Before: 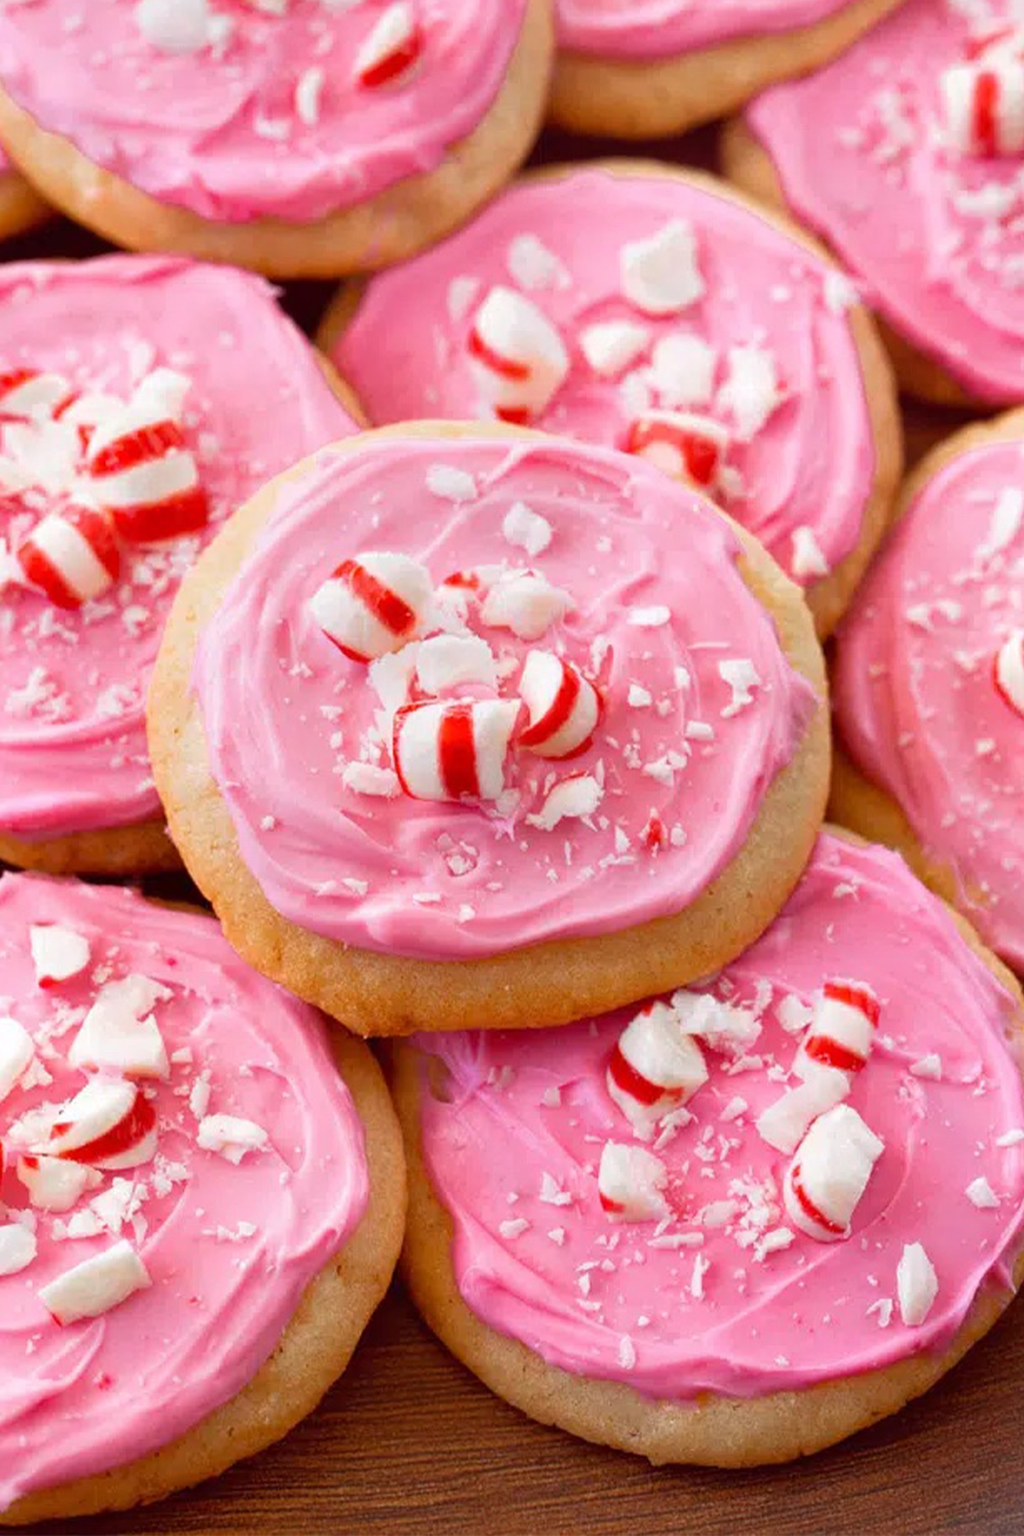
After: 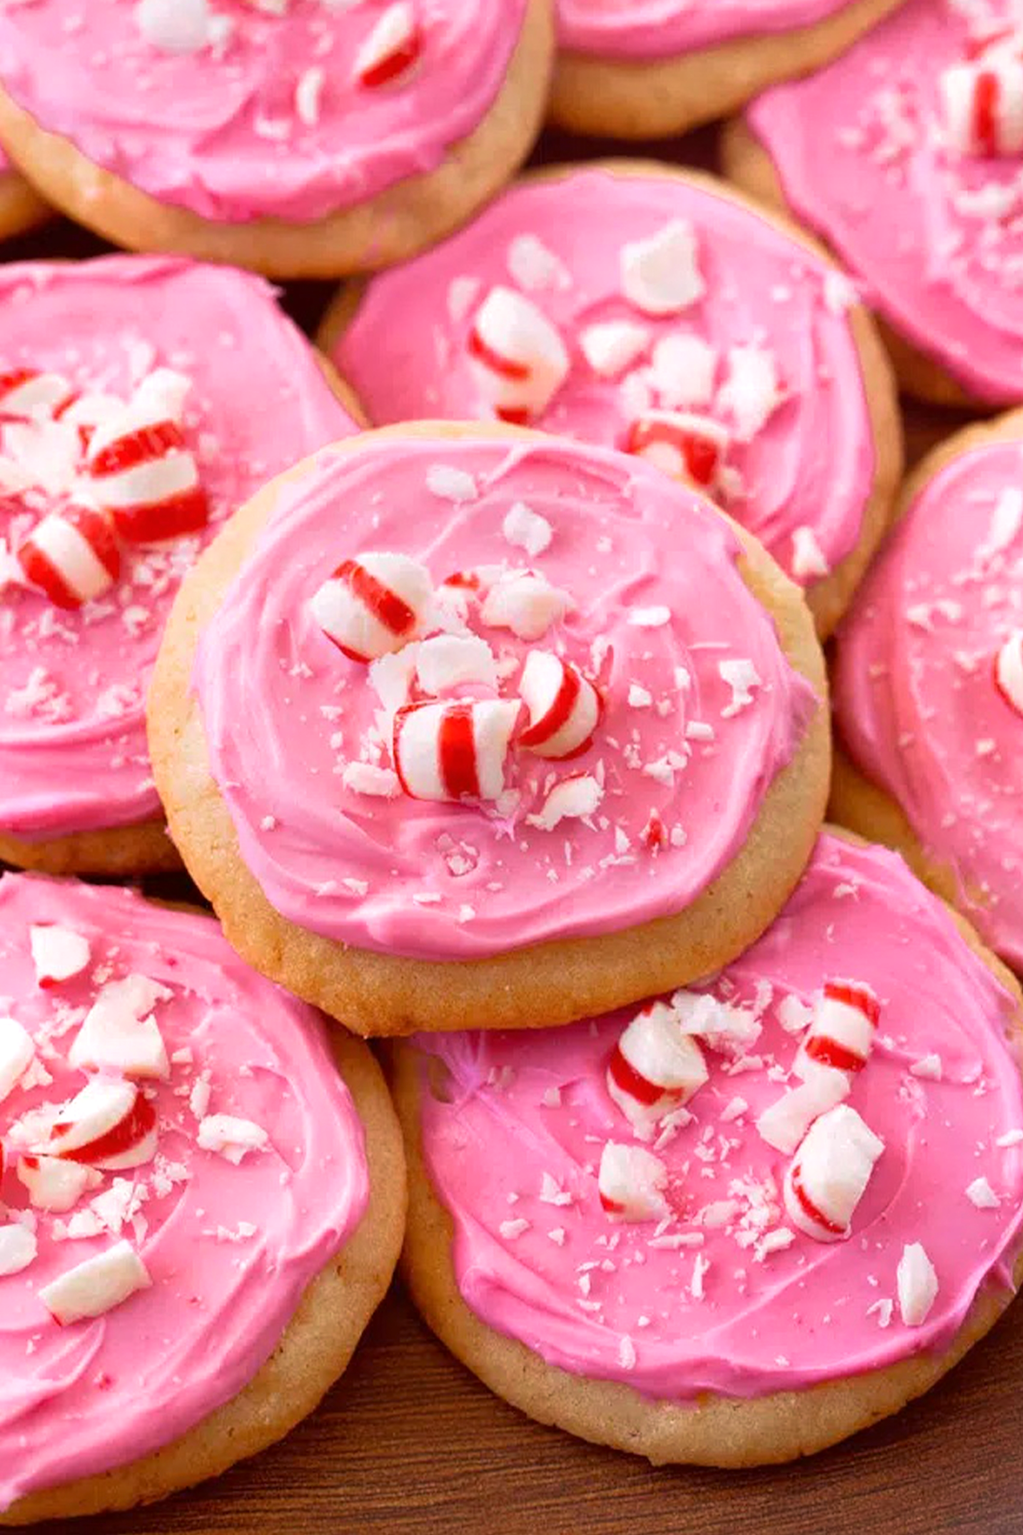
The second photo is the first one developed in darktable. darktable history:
exposure: exposure 0.077 EV, compensate highlight preservation false
color correction: highlights a* 2.94, highlights b* -1.02, shadows a* -0.057, shadows b* 2.57, saturation 0.976
velvia: on, module defaults
